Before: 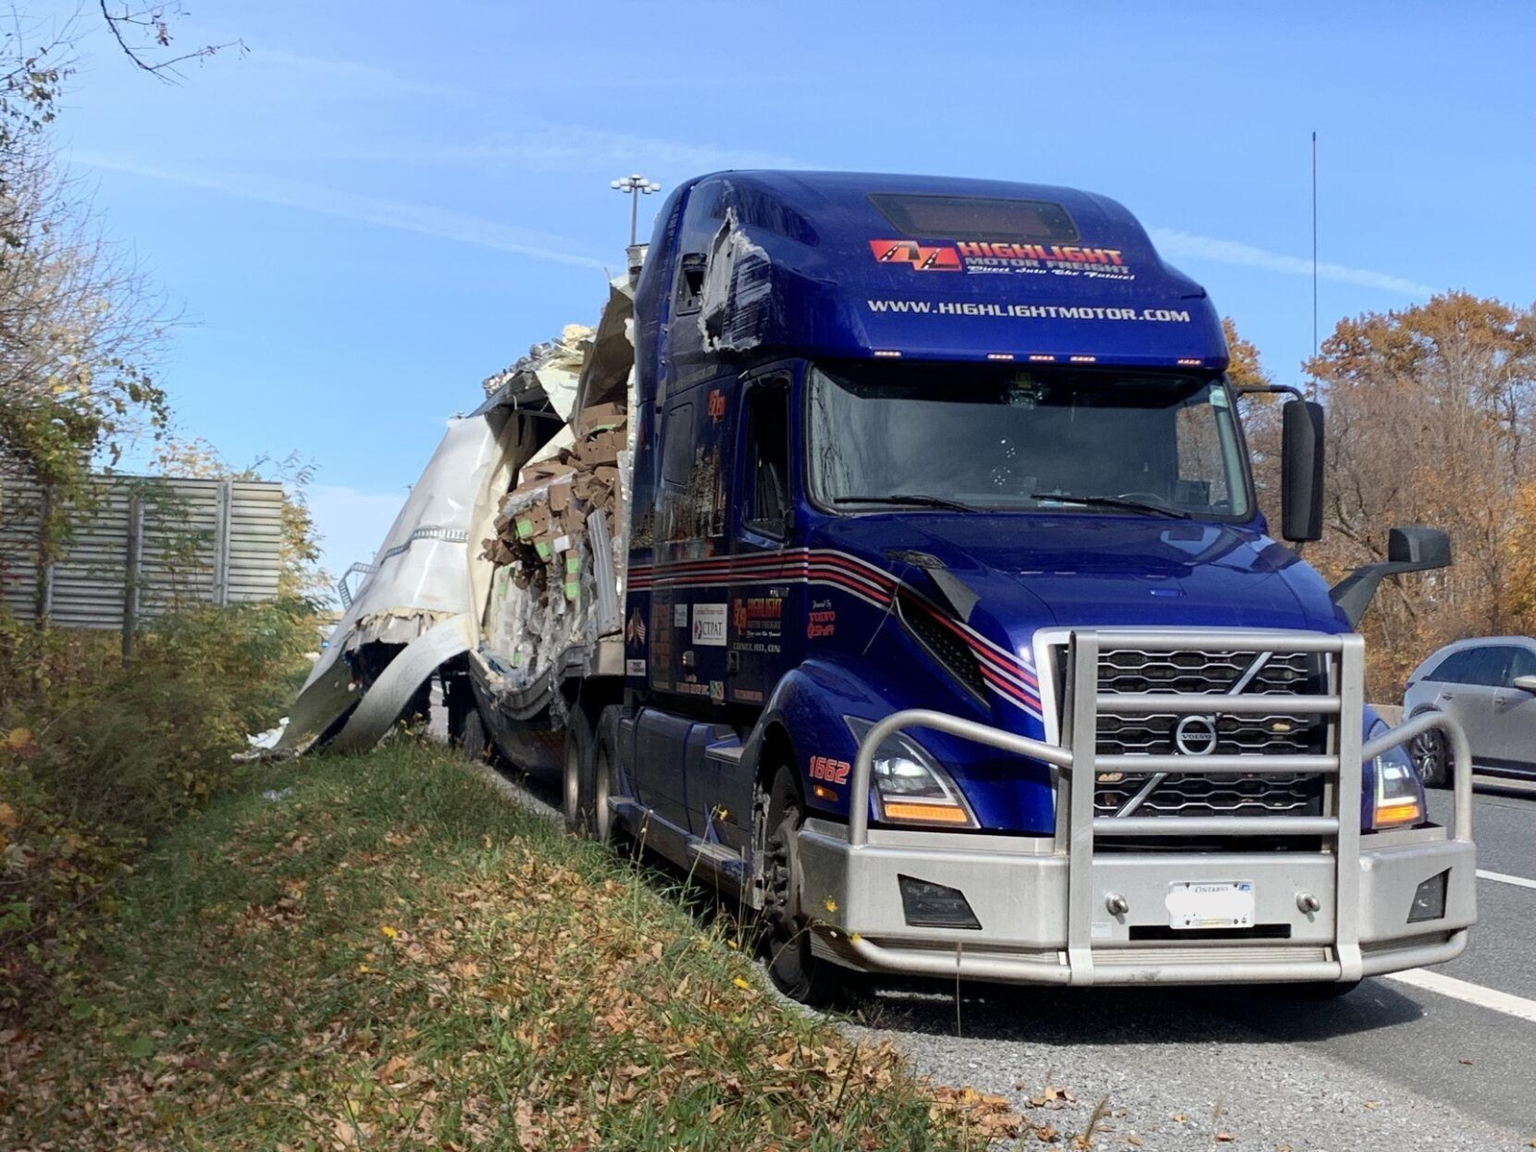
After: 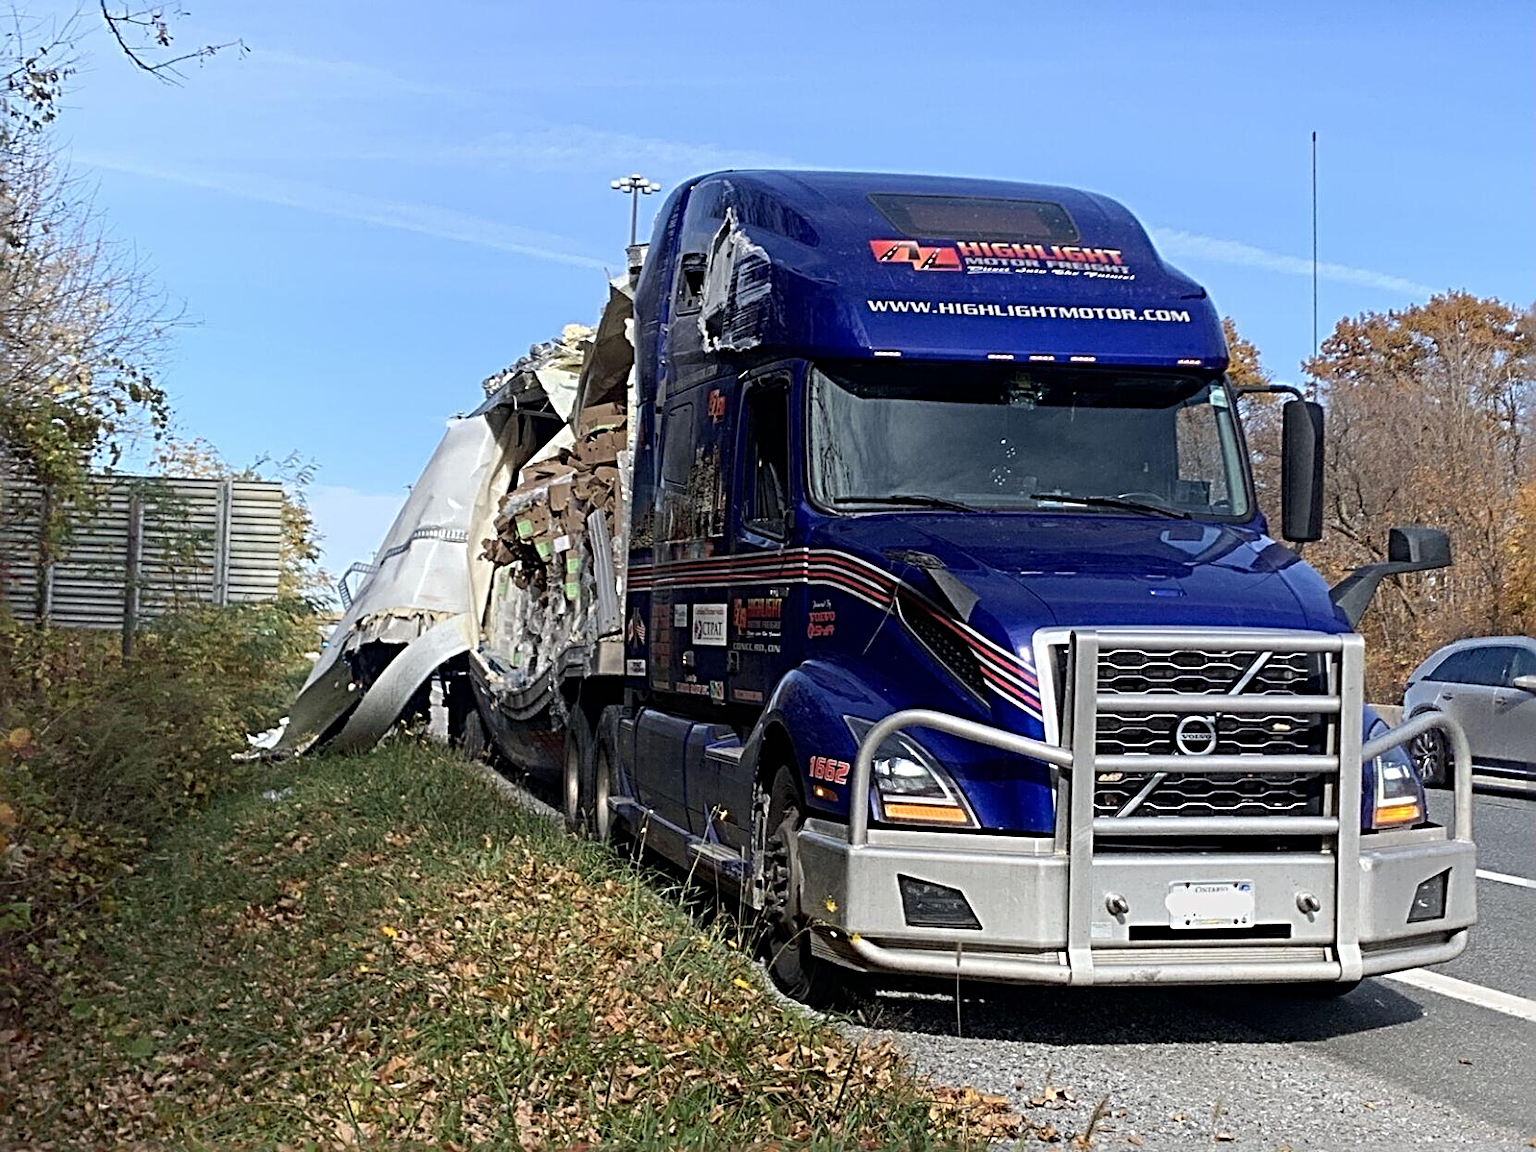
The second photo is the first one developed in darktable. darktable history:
sharpen: radius 3.717, amount 0.915
